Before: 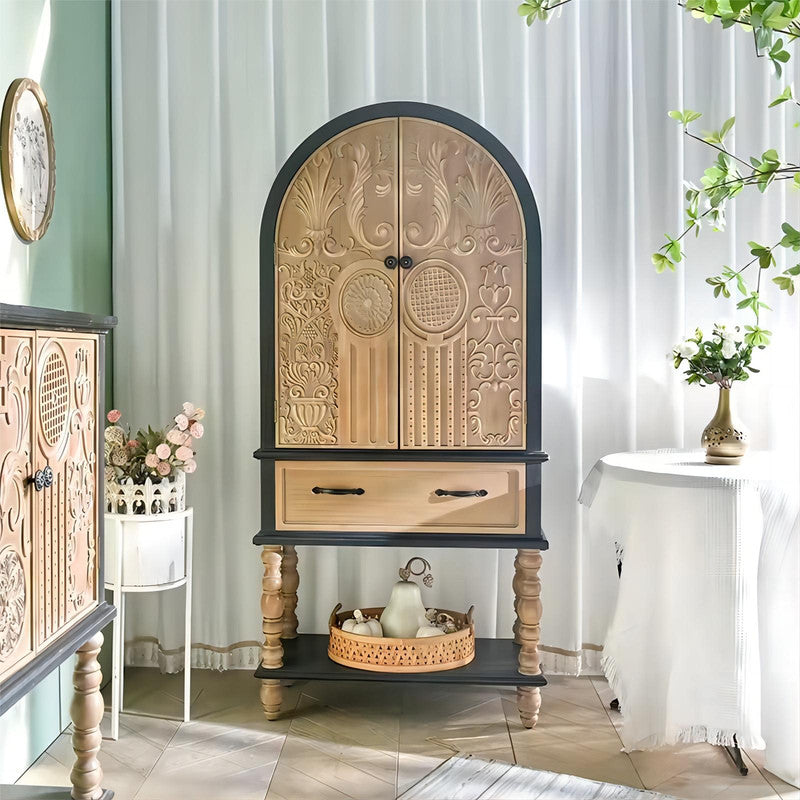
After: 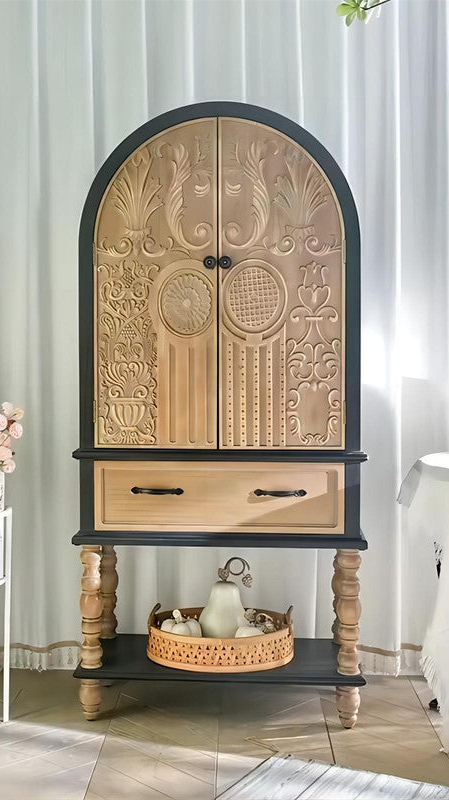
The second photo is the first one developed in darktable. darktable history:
crop and rotate: left 22.689%, right 21.173%
